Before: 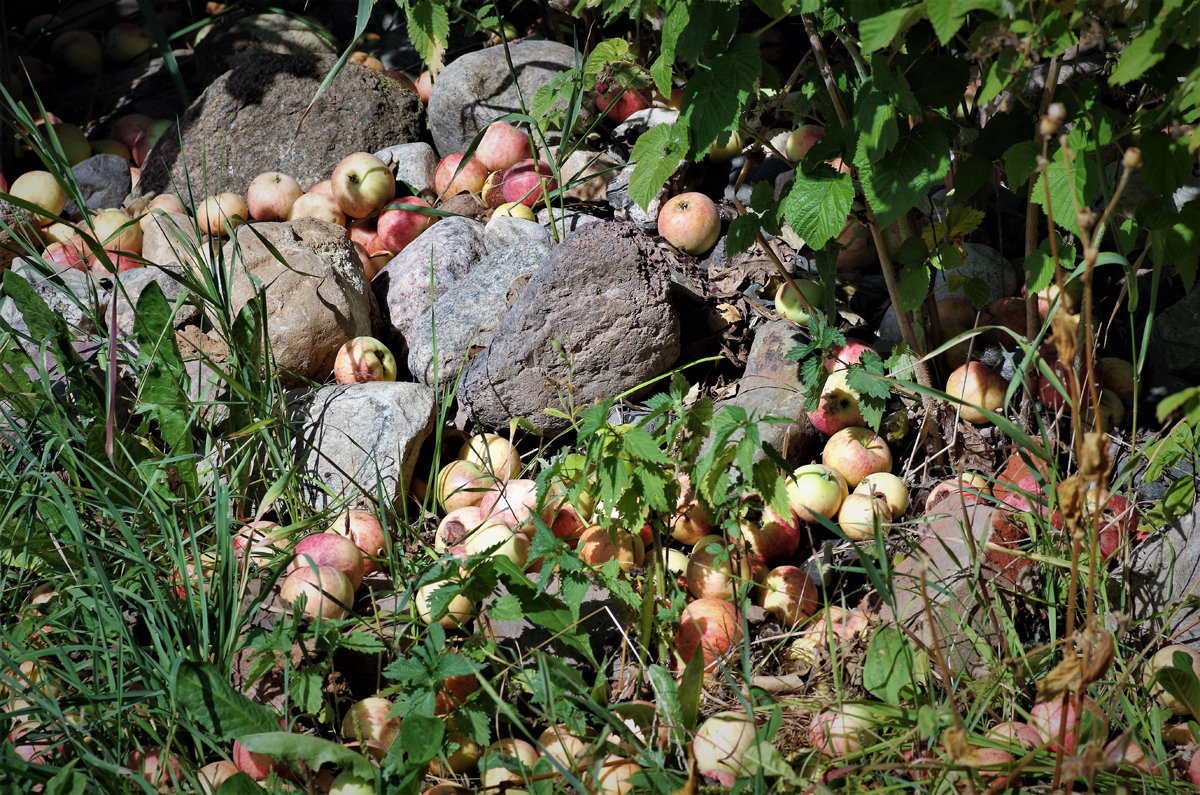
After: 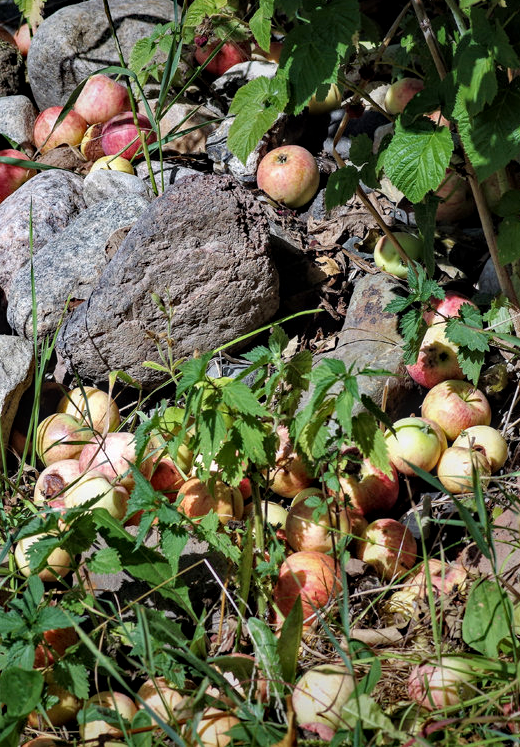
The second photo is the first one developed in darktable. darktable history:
haze removal: compatibility mode true, adaptive false
local contrast: on, module defaults
crop: left 33.452%, top 6.025%, right 23.155%
